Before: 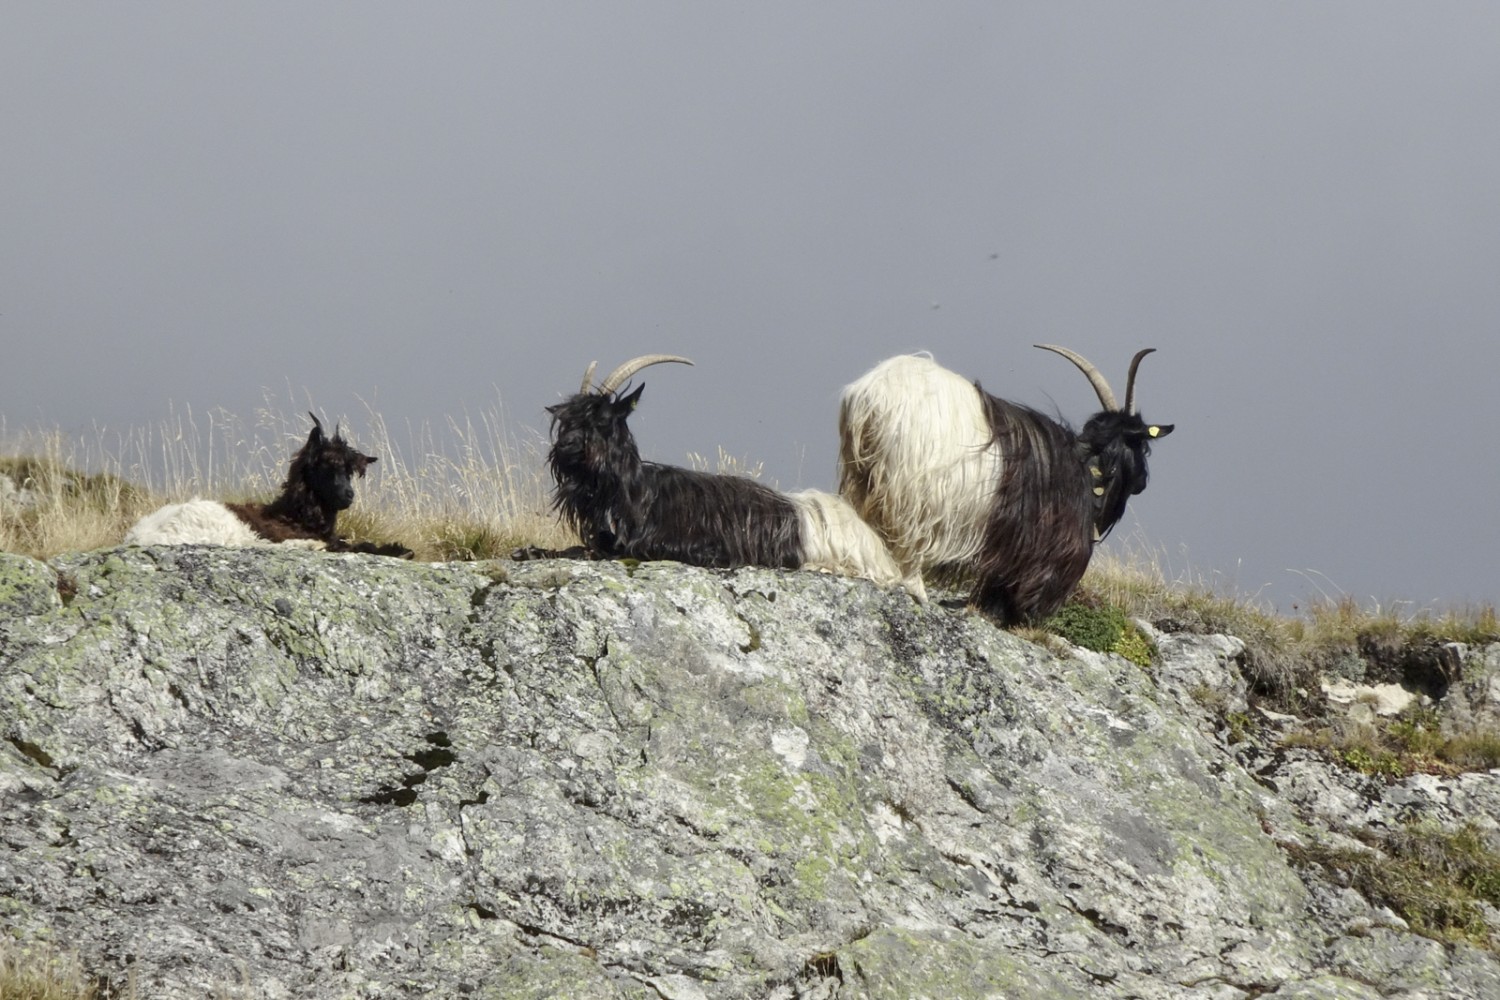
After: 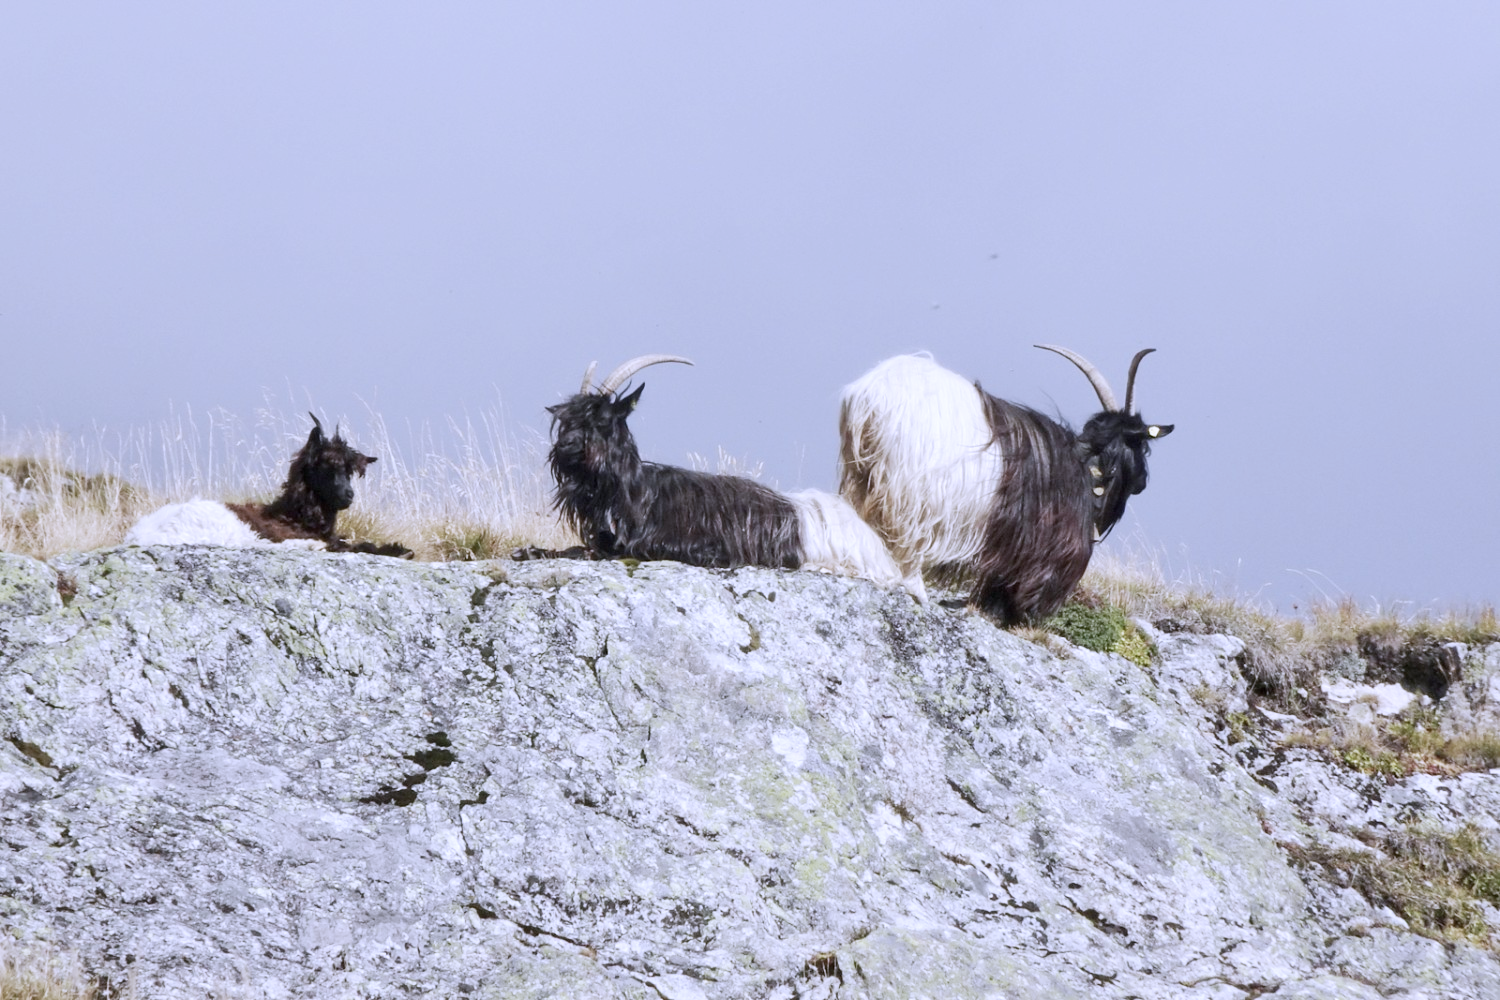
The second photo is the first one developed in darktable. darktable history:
base curve: curves: ch0 [(0, 0) (0.208, 0.289) (0.578, 0.729) (1, 1)]
color correction: highlights a* 4.47, highlights b* -21.39
